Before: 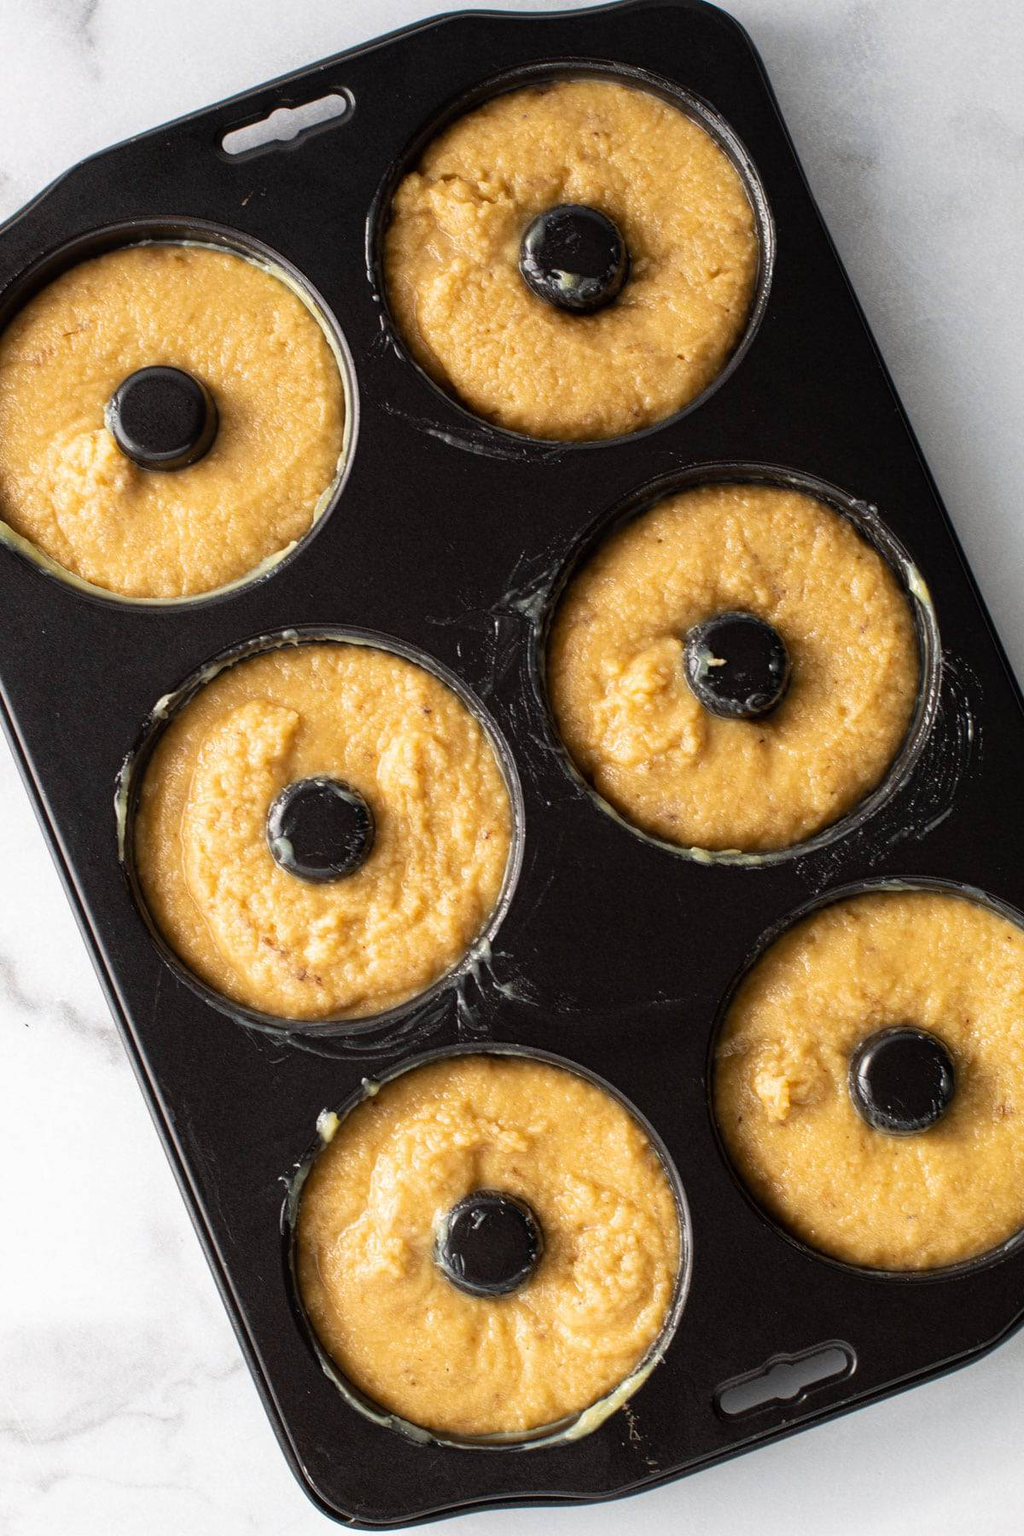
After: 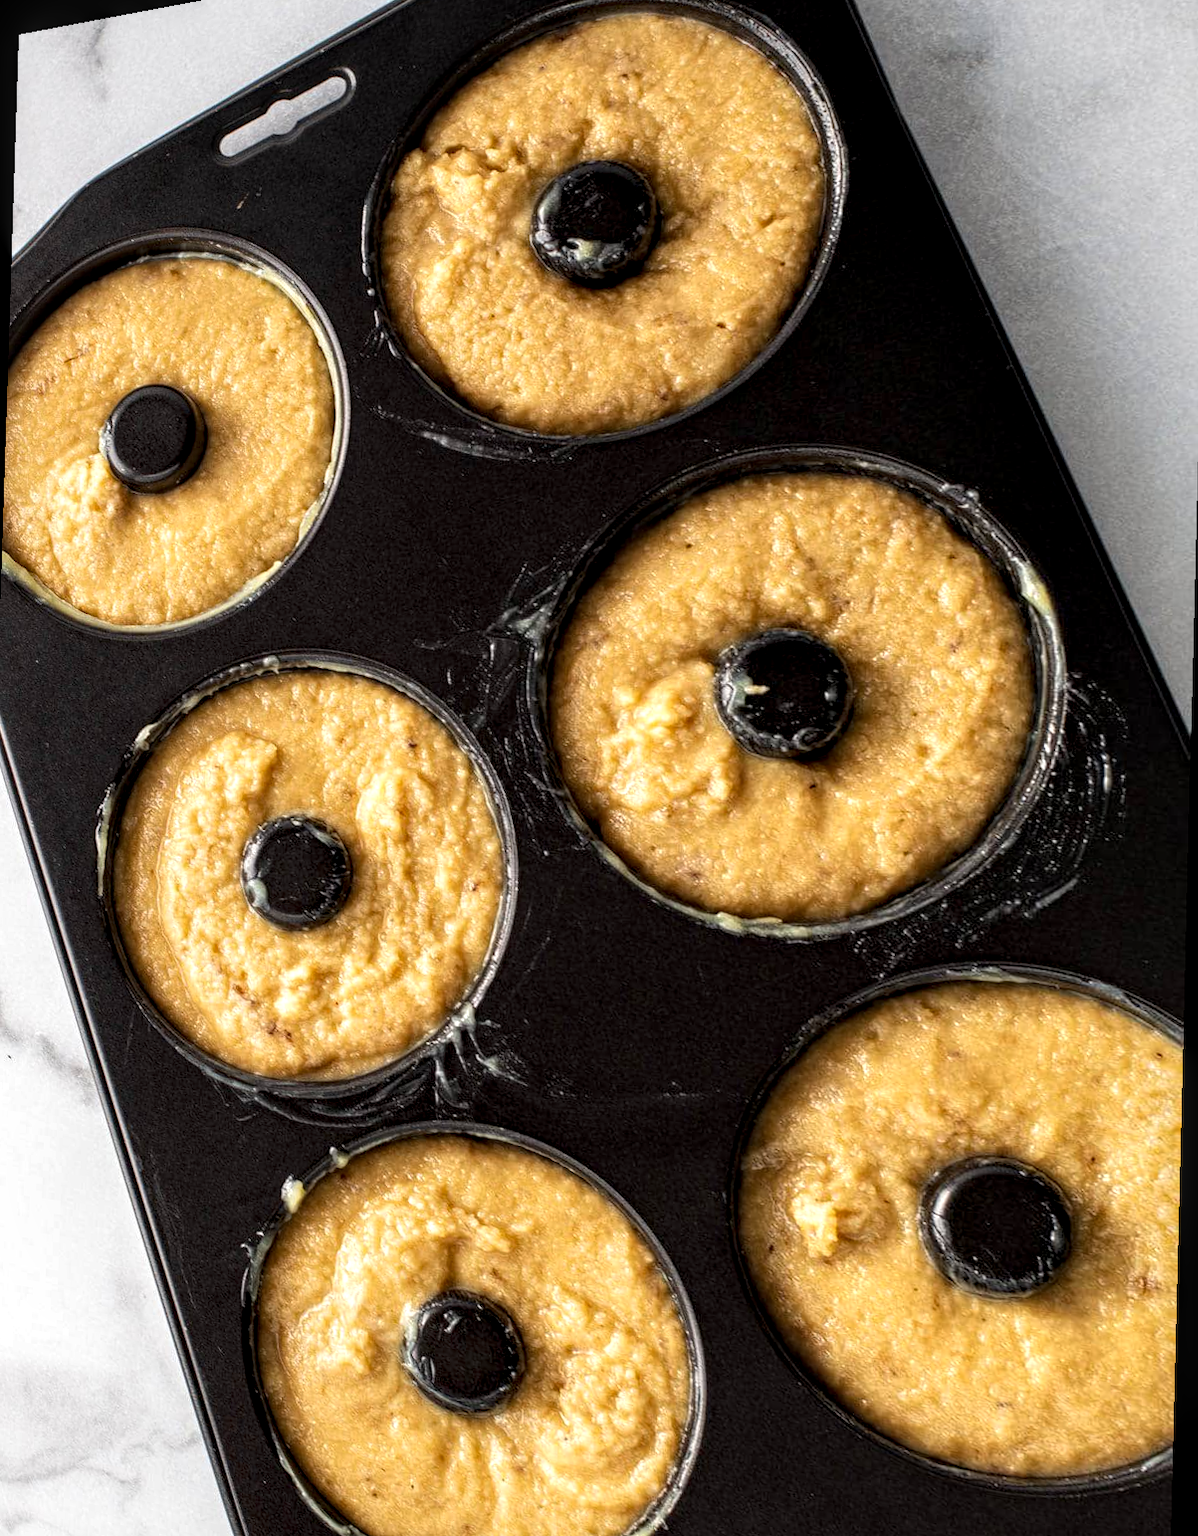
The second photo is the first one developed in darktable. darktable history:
rotate and perspective: rotation 1.69°, lens shift (vertical) -0.023, lens shift (horizontal) -0.291, crop left 0.025, crop right 0.988, crop top 0.092, crop bottom 0.842
local contrast: highlights 60%, shadows 60%, detail 160%
